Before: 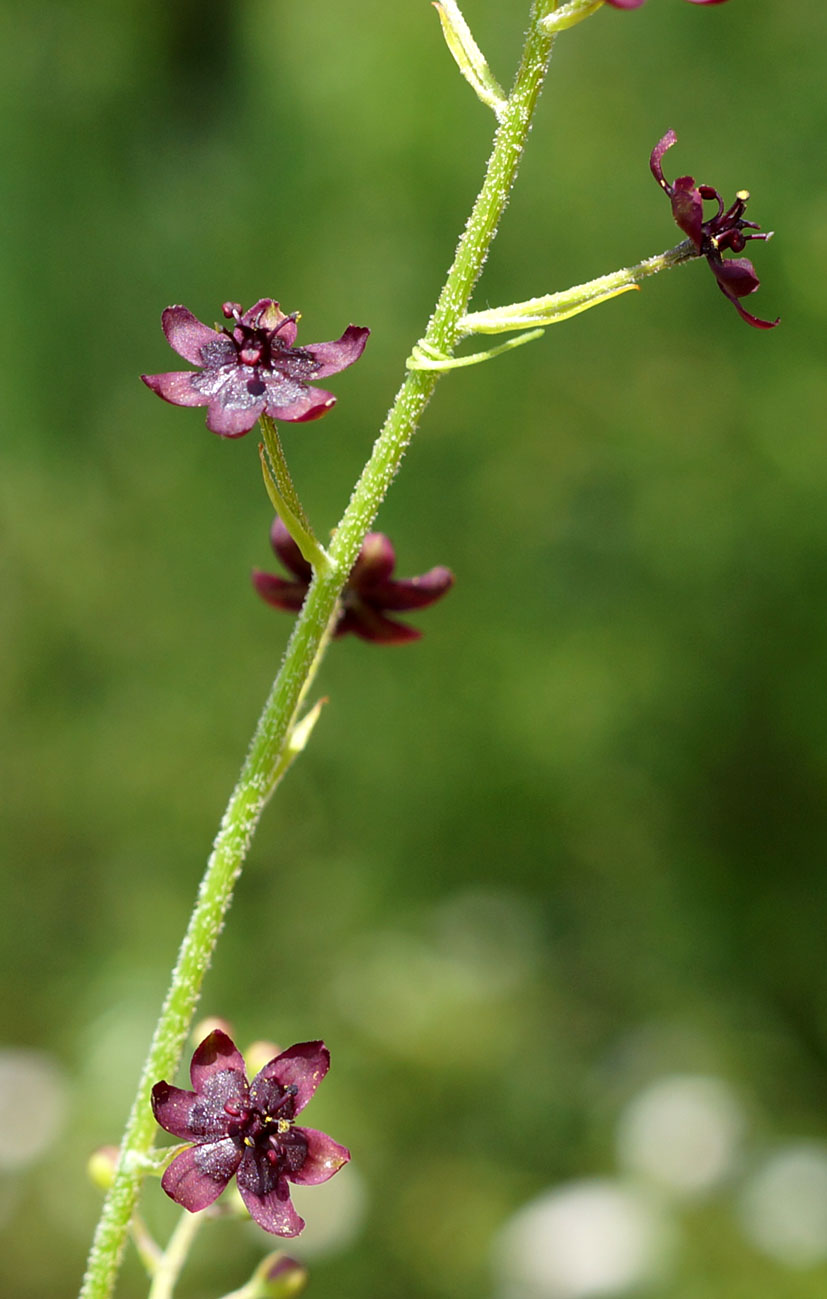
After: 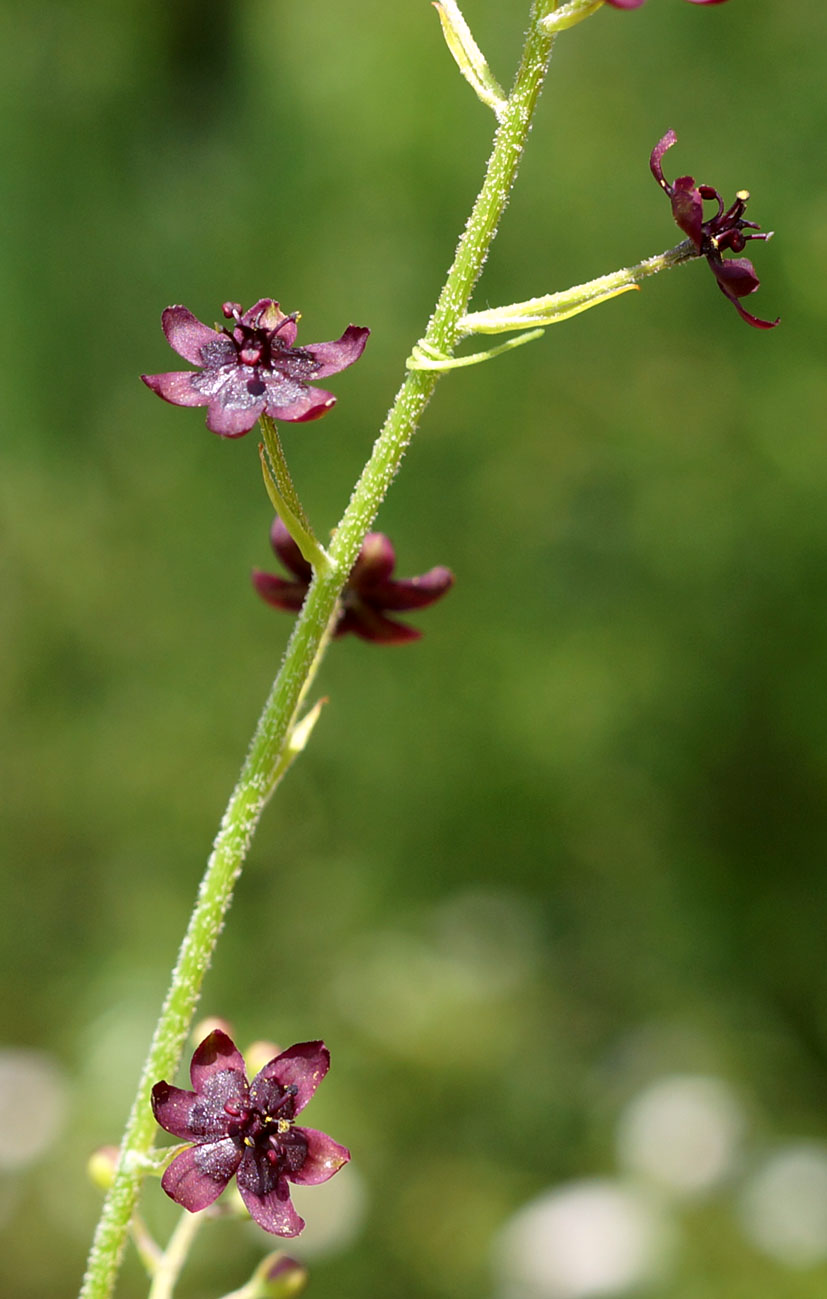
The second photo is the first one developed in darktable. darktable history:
color correction: highlights a* 3.05, highlights b* -1.61, shadows a* -0.069, shadows b* 1.79, saturation 0.985
